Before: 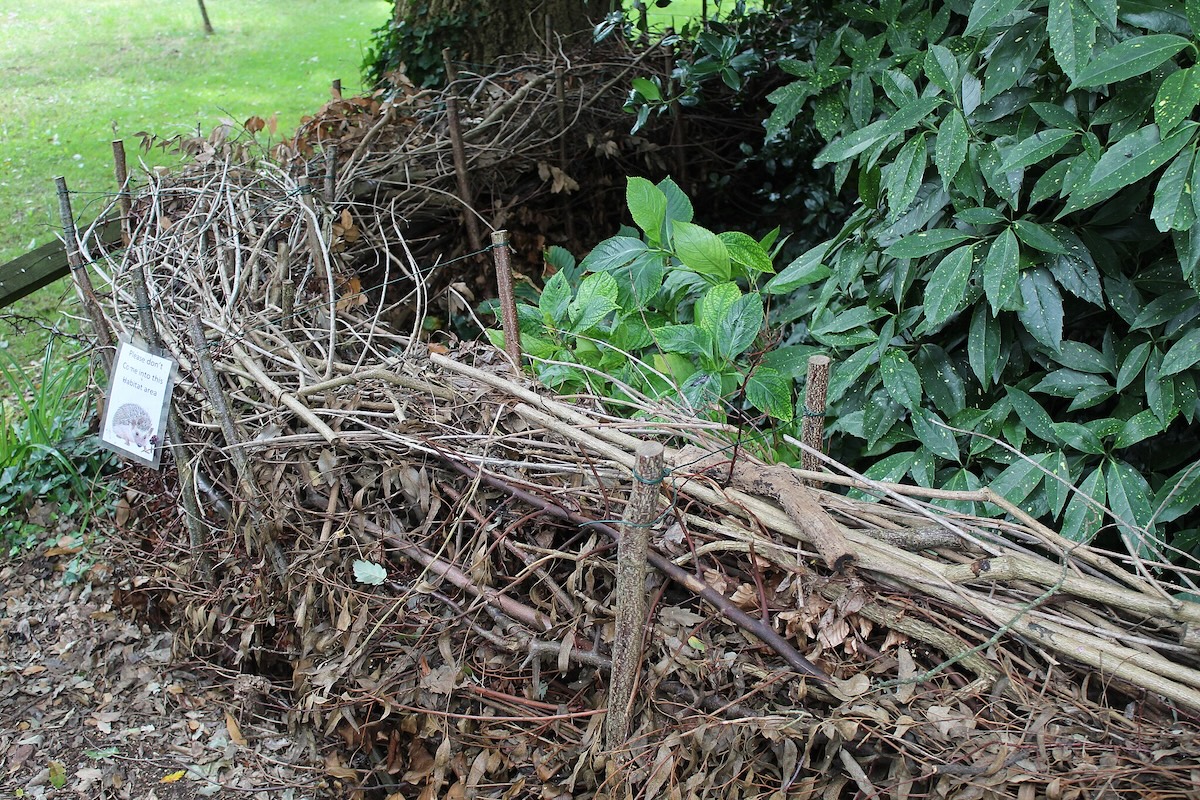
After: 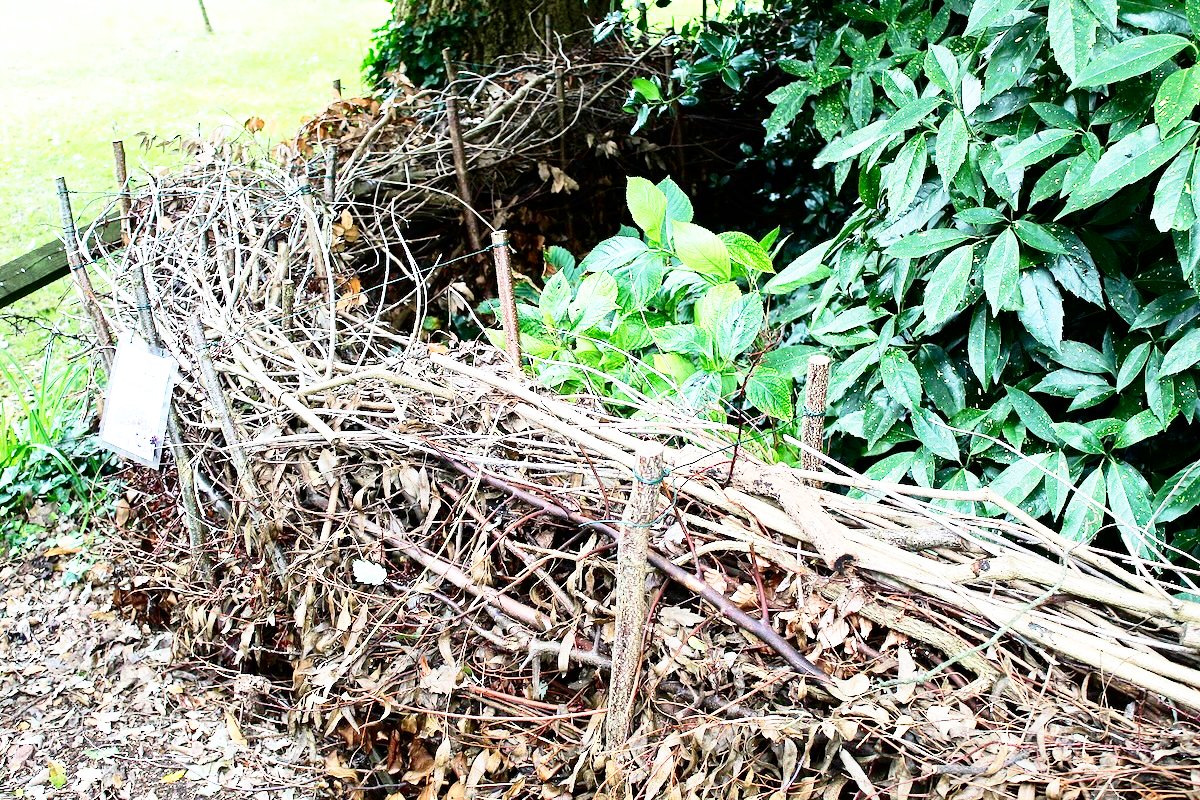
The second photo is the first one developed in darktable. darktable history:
base curve: curves: ch0 [(0, 0) (0.012, 0.01) (0.073, 0.168) (0.31, 0.711) (0.645, 0.957) (1, 1)], preserve colors none
contrast brightness saturation: contrast 0.194, brightness -0.1, saturation 0.206
exposure: black level correction 0.001, exposure 0.499 EV, compensate highlight preservation false
